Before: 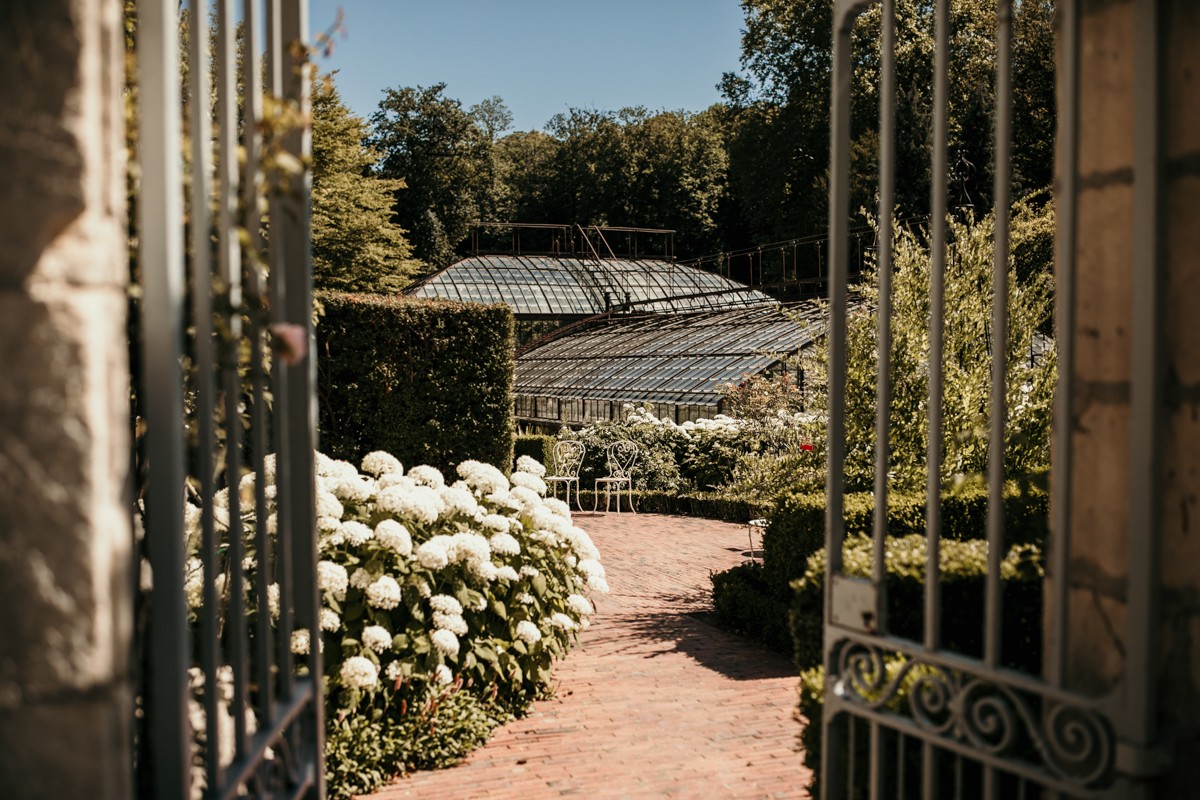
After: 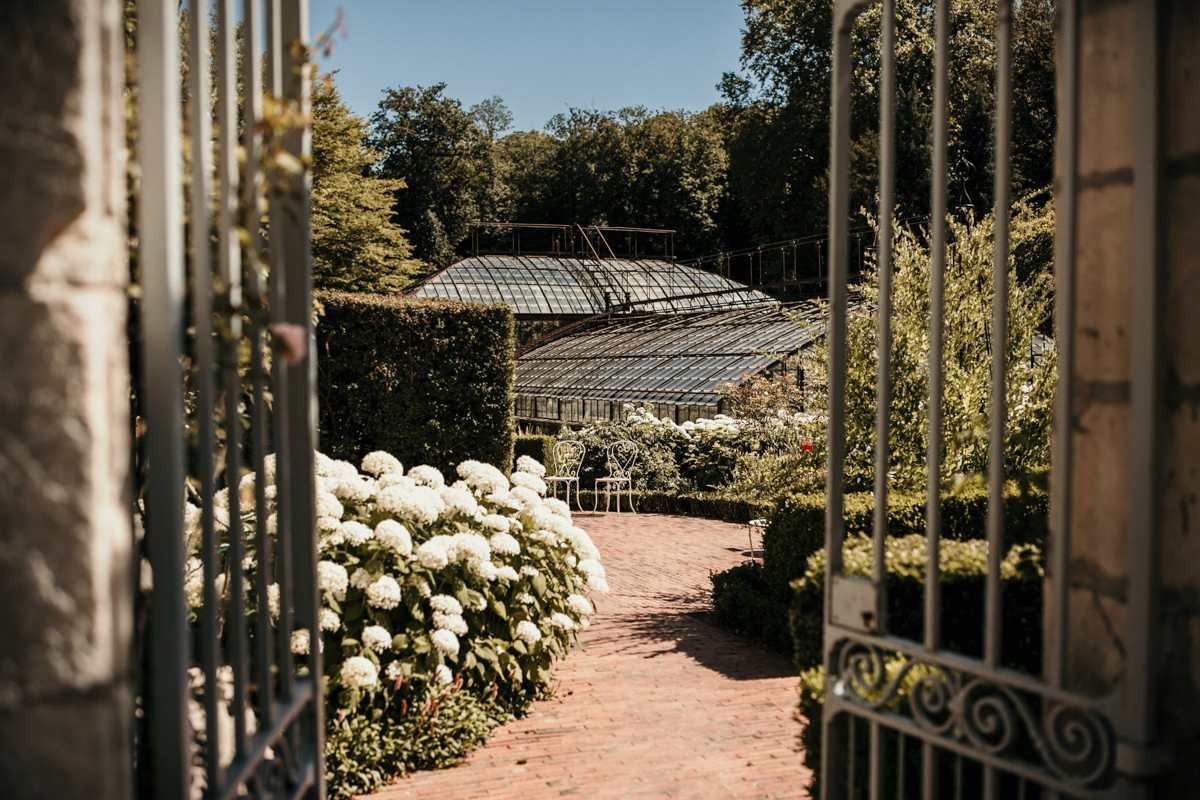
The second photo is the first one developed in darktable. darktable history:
shadows and highlights: radius 125.46, shadows 30.51, highlights -30.51, low approximation 0.01, soften with gaussian
tone equalizer: on, module defaults
vignetting: fall-off radius 60.92%
